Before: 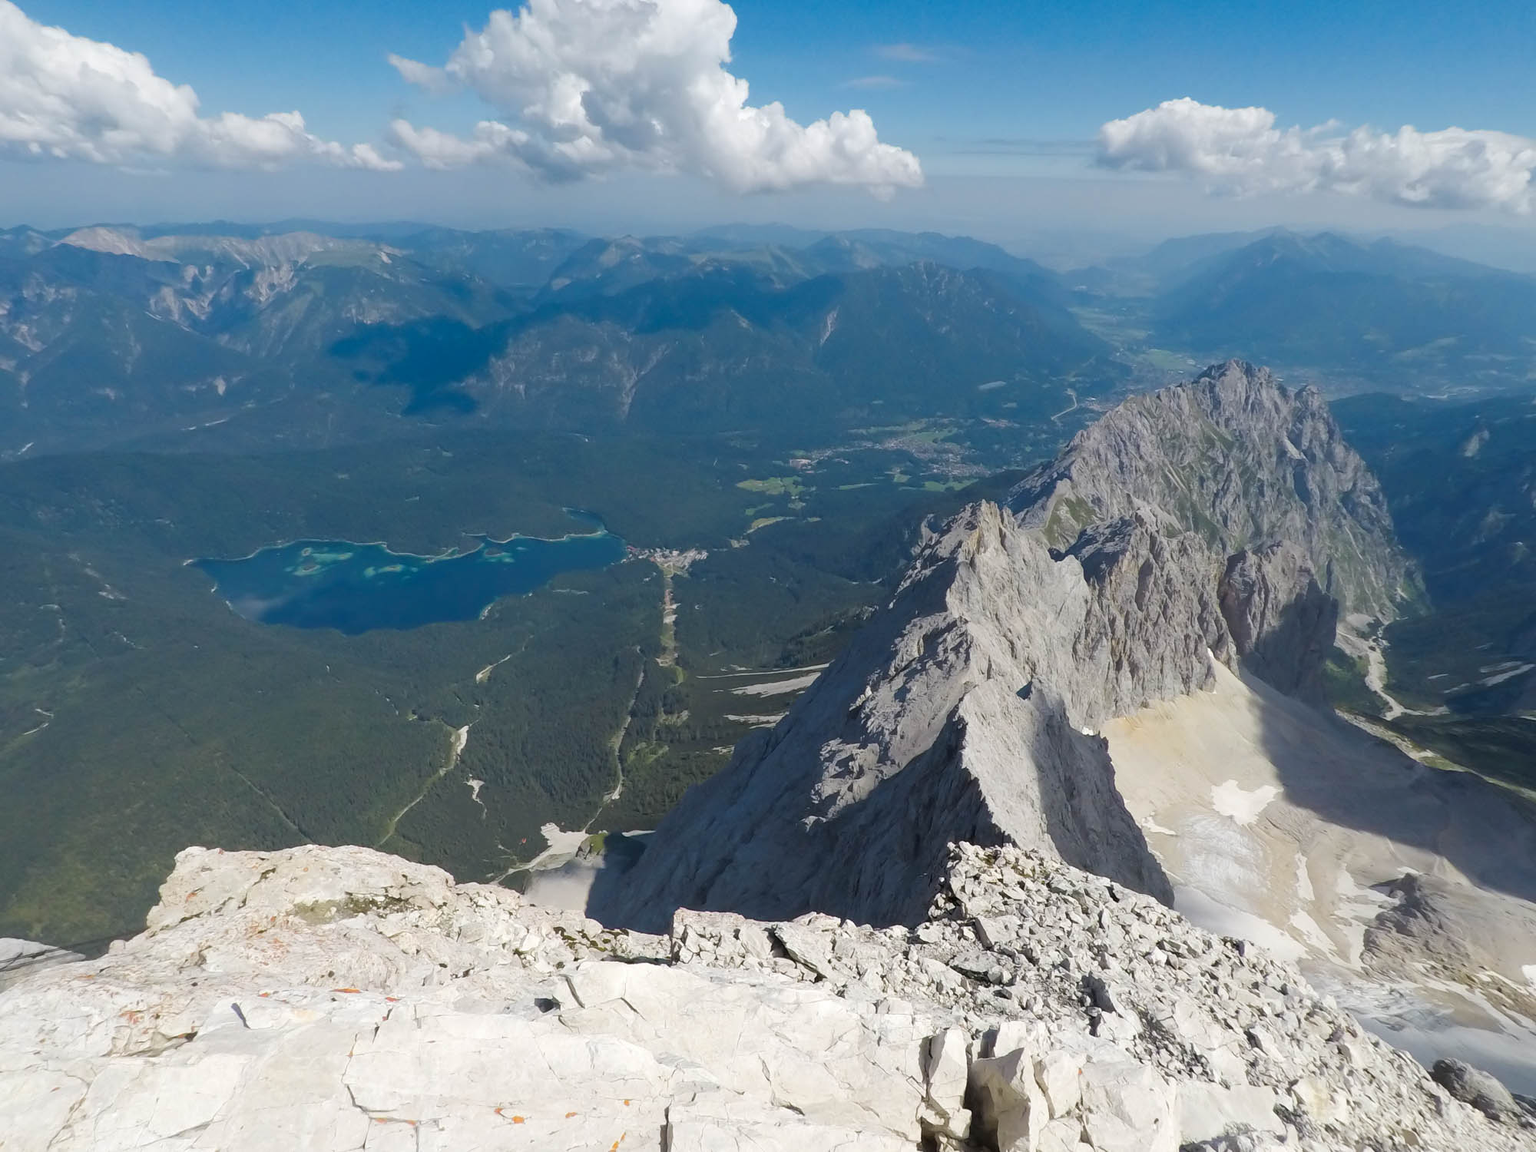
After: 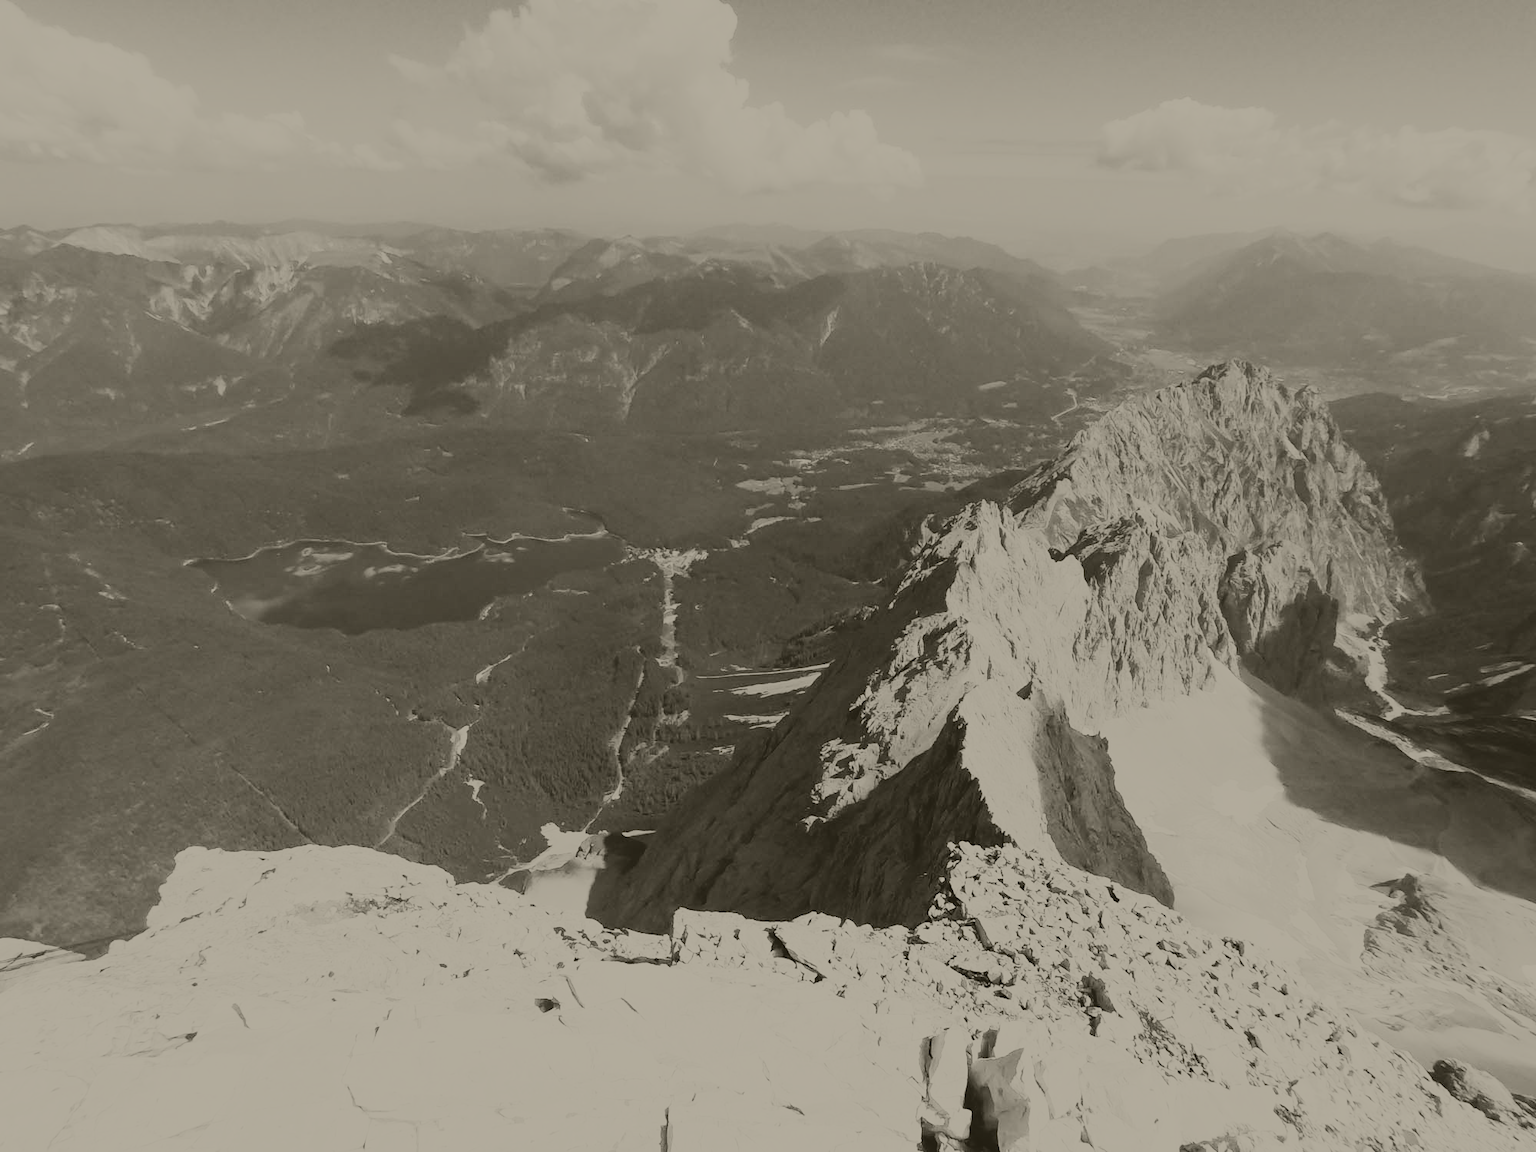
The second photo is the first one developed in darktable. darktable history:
color correction: highlights a* 9.03, highlights b* 8.71, shadows a* 40, shadows b* 40, saturation 0.8
rgb curve: curves: ch0 [(0, 0) (0.21, 0.15) (0.24, 0.21) (0.5, 0.75) (0.75, 0.96) (0.89, 0.99) (1, 1)]; ch1 [(0, 0.02) (0.21, 0.13) (0.25, 0.2) (0.5, 0.67) (0.75, 0.9) (0.89, 0.97) (1, 1)]; ch2 [(0, 0.02) (0.21, 0.13) (0.25, 0.2) (0.5, 0.67) (0.75, 0.9) (0.89, 0.97) (1, 1)], compensate middle gray true
colorize: hue 41.44°, saturation 22%, source mix 60%, lightness 10.61%
